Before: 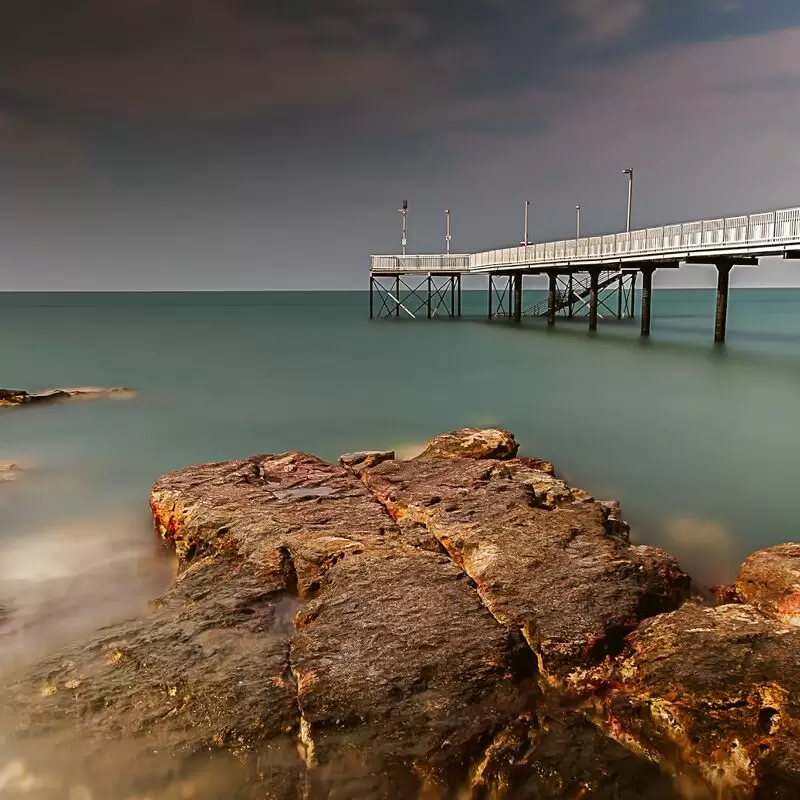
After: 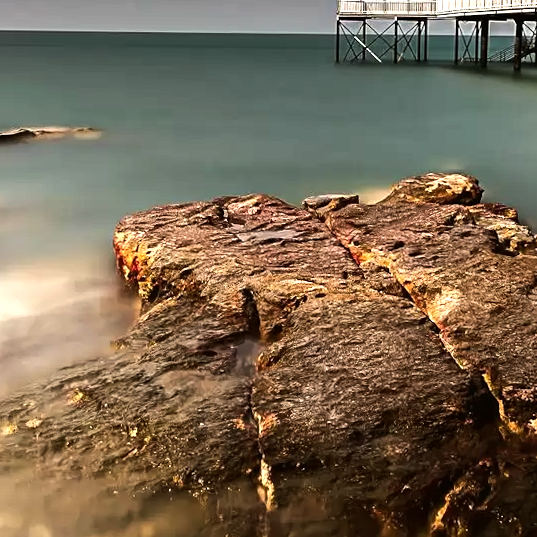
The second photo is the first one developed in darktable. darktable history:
tone equalizer: -8 EV -1.08 EV, -7 EV -1.01 EV, -6 EV -0.867 EV, -5 EV -0.578 EV, -3 EV 0.578 EV, -2 EV 0.867 EV, -1 EV 1.01 EV, +0 EV 1.08 EV, edges refinement/feathering 500, mask exposure compensation -1.57 EV, preserve details no
crop and rotate: angle -0.82°, left 3.85%, top 31.828%, right 27.992%
exposure: compensate highlight preservation false
